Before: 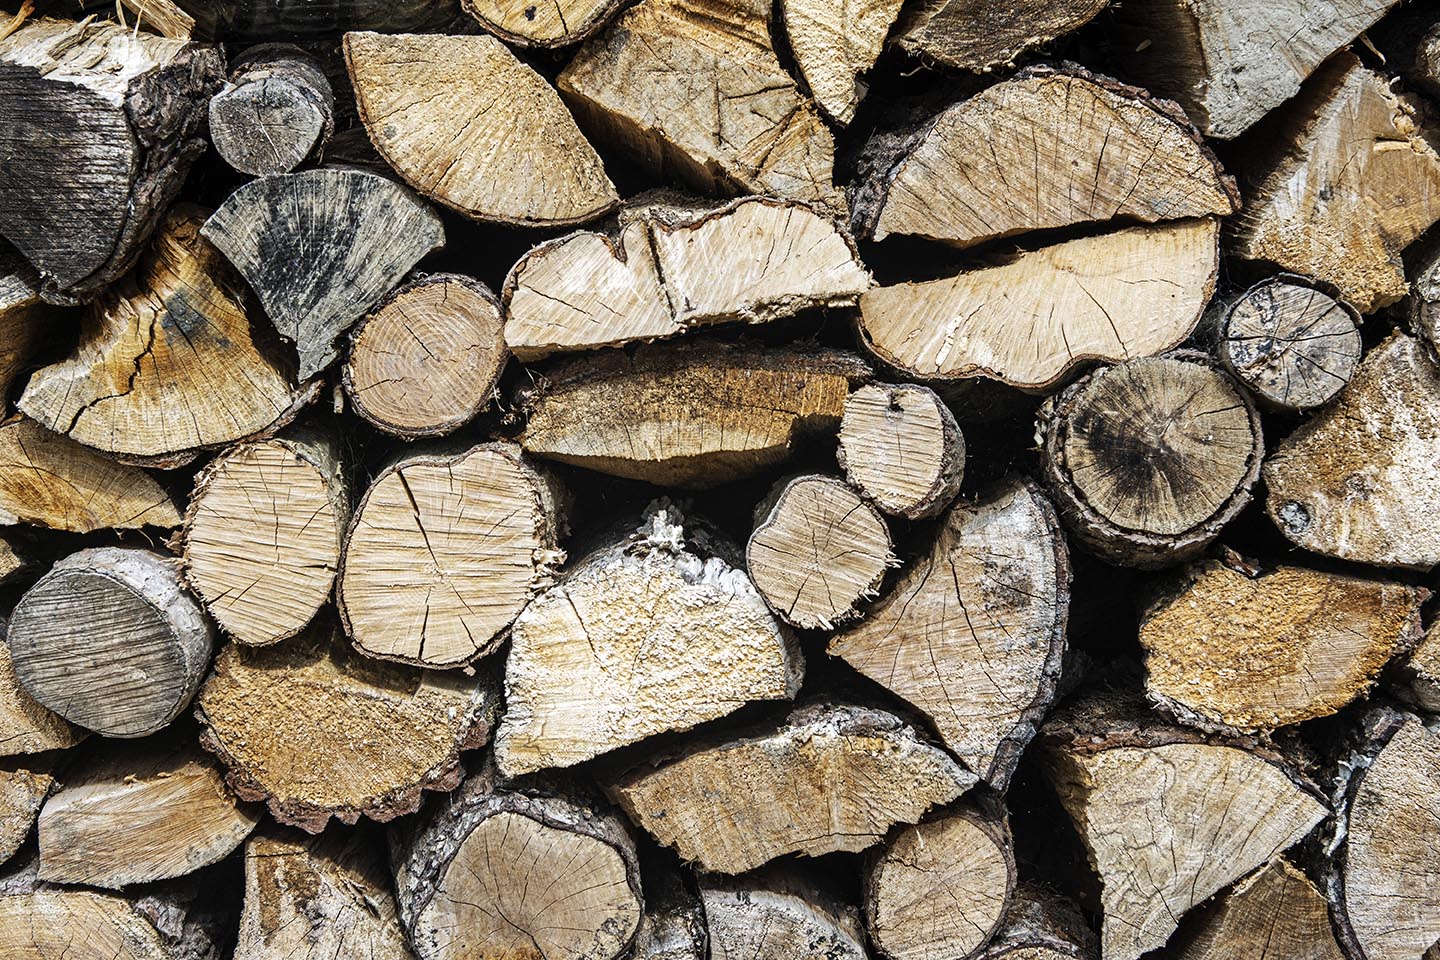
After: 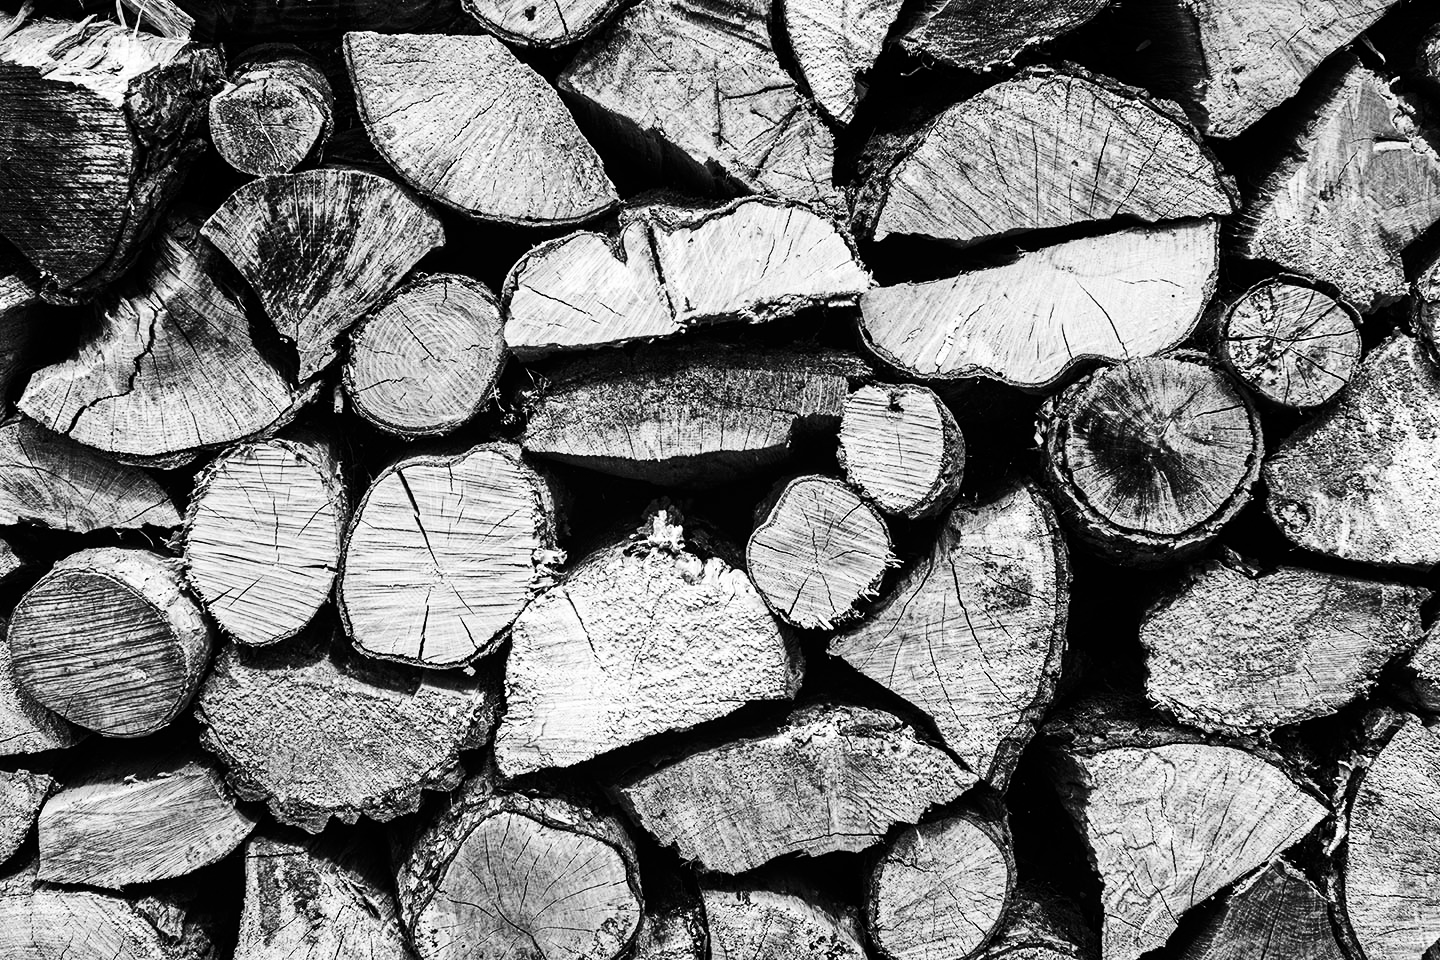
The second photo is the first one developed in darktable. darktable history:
monochrome: on, module defaults
contrast brightness saturation: contrast 0.32, brightness -0.08, saturation 0.17
